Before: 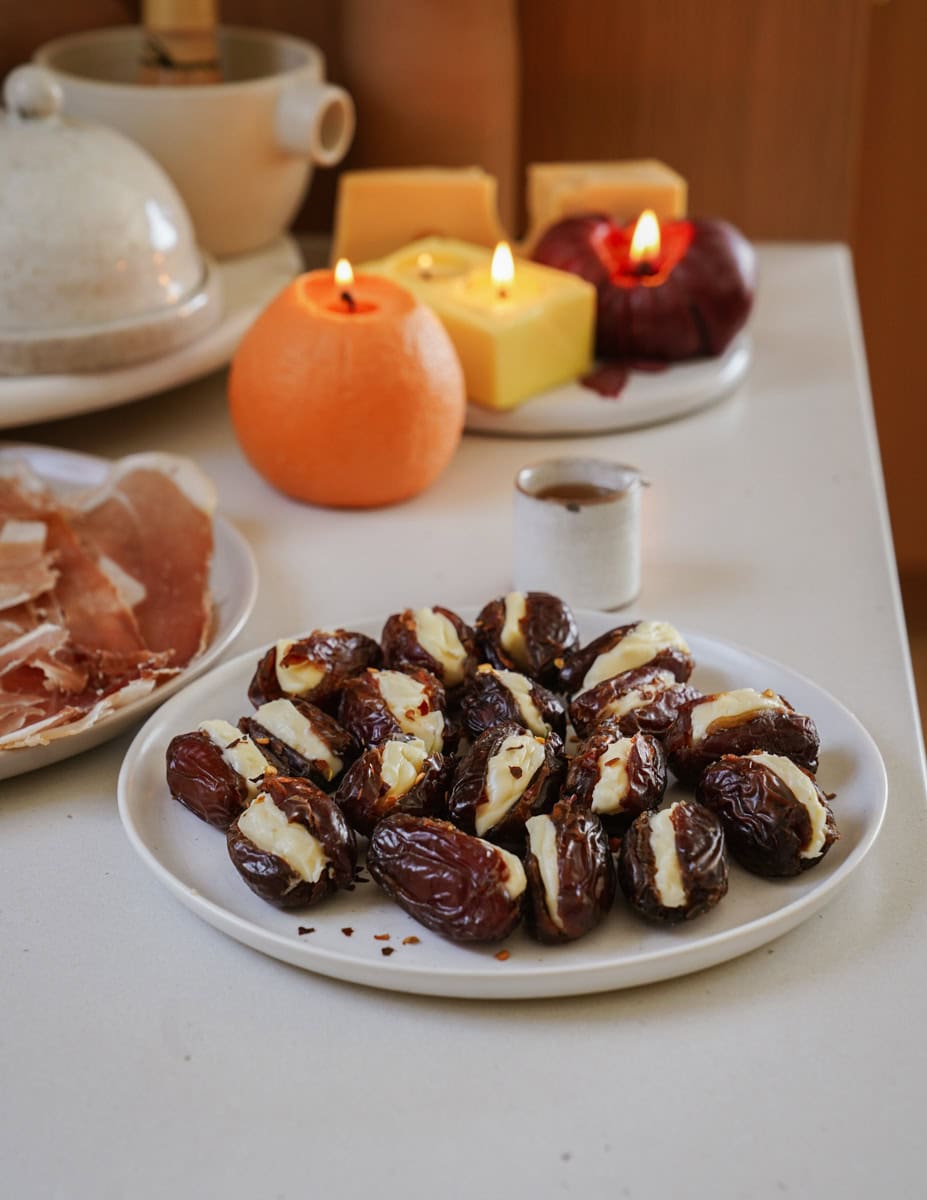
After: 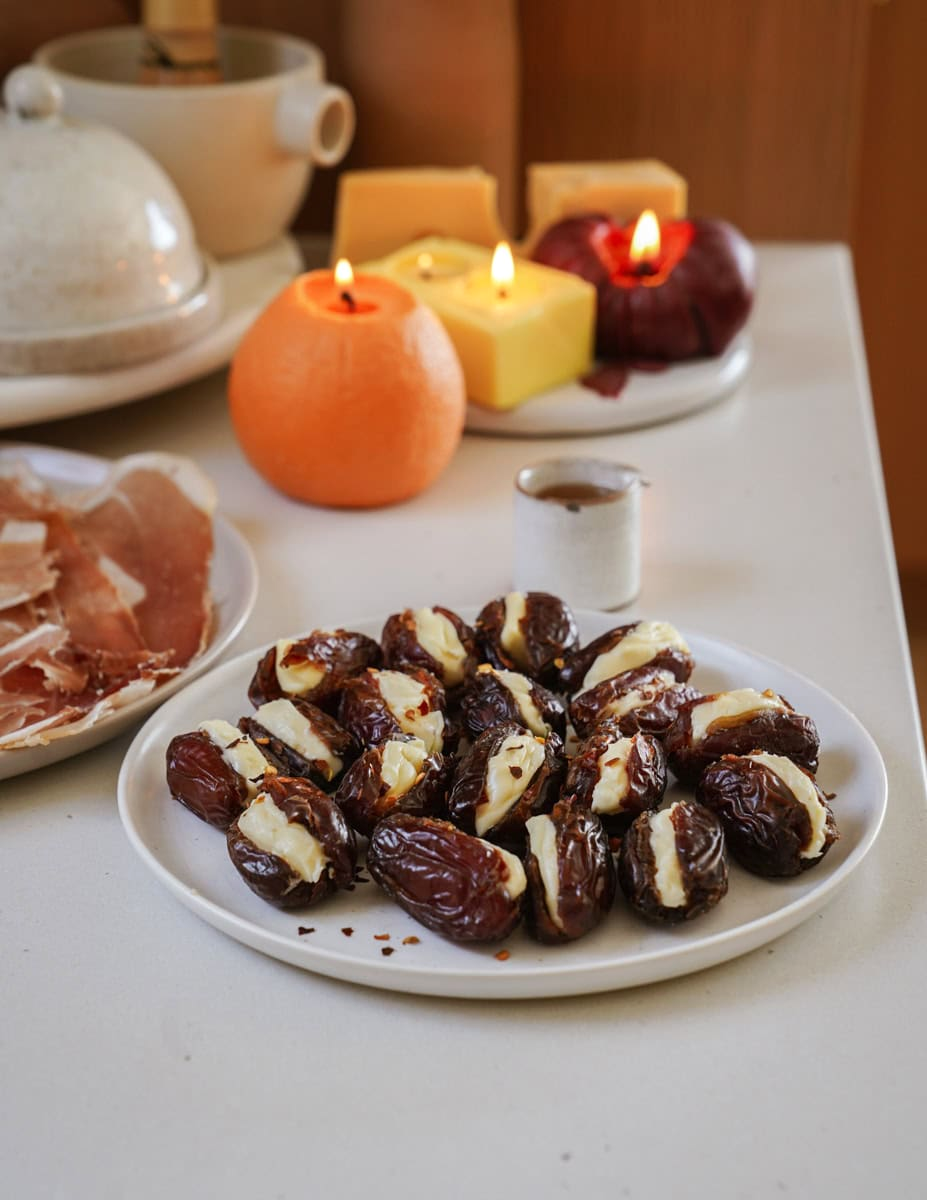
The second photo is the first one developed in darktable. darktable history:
exposure: exposure 0.124 EV, compensate highlight preservation false
